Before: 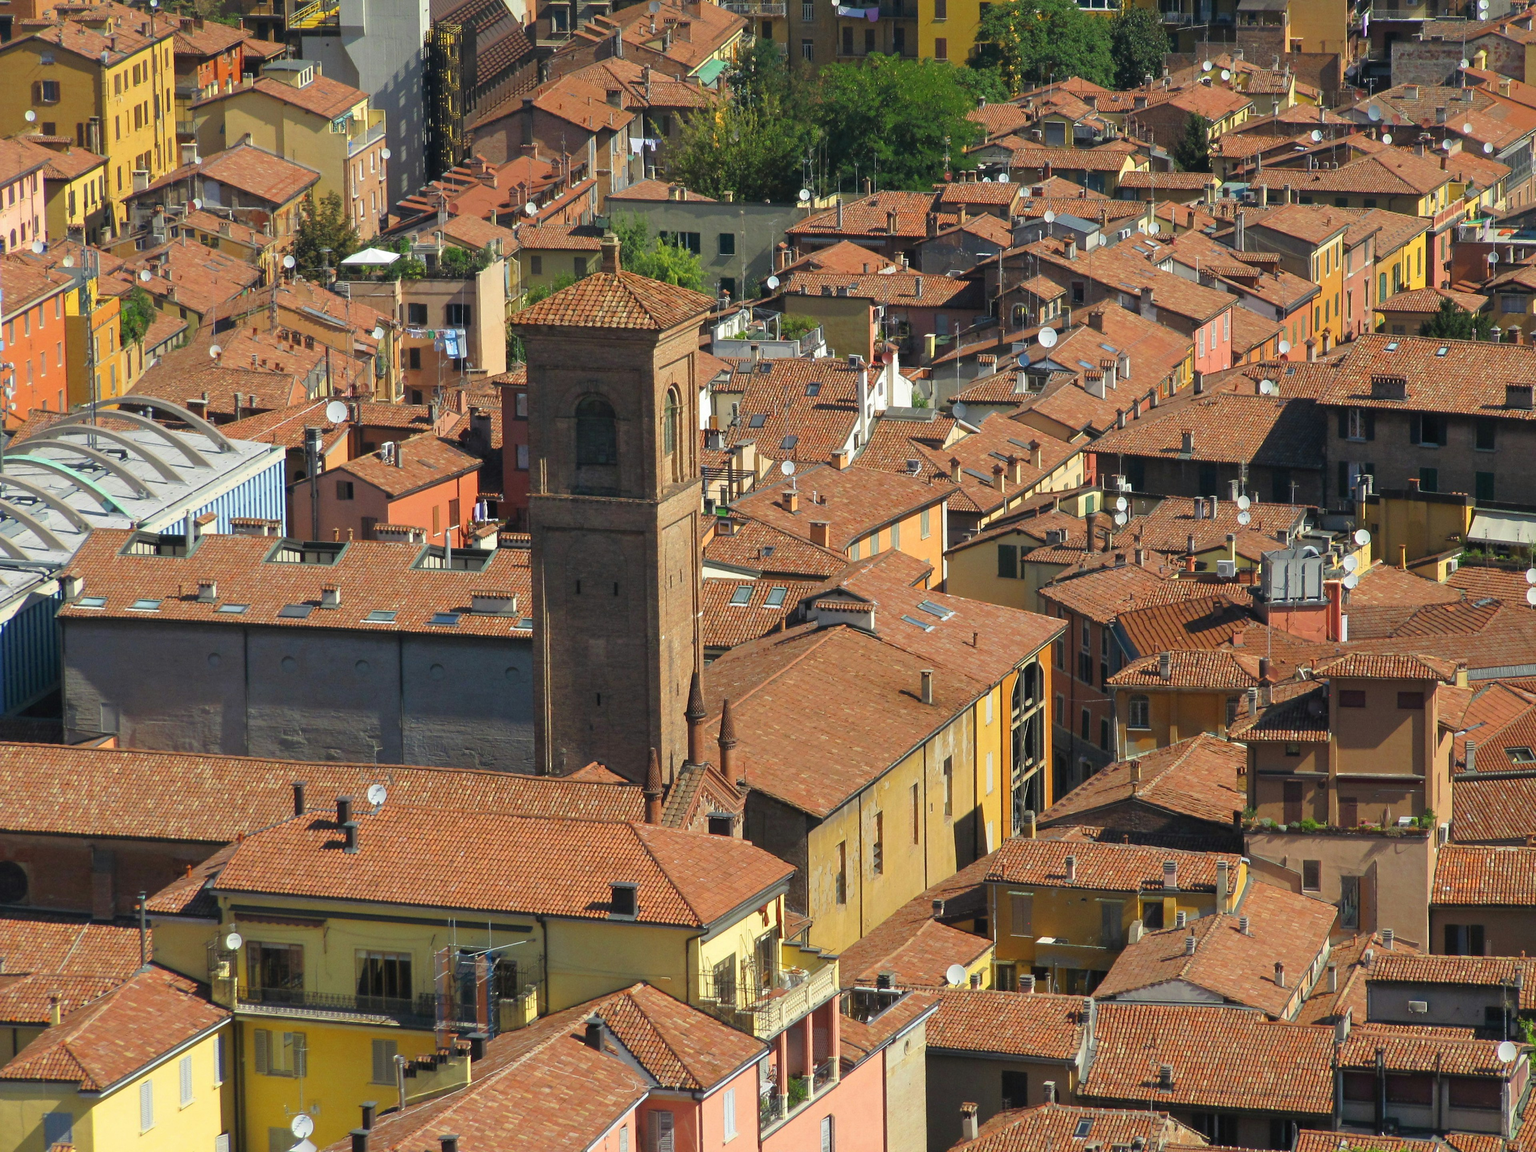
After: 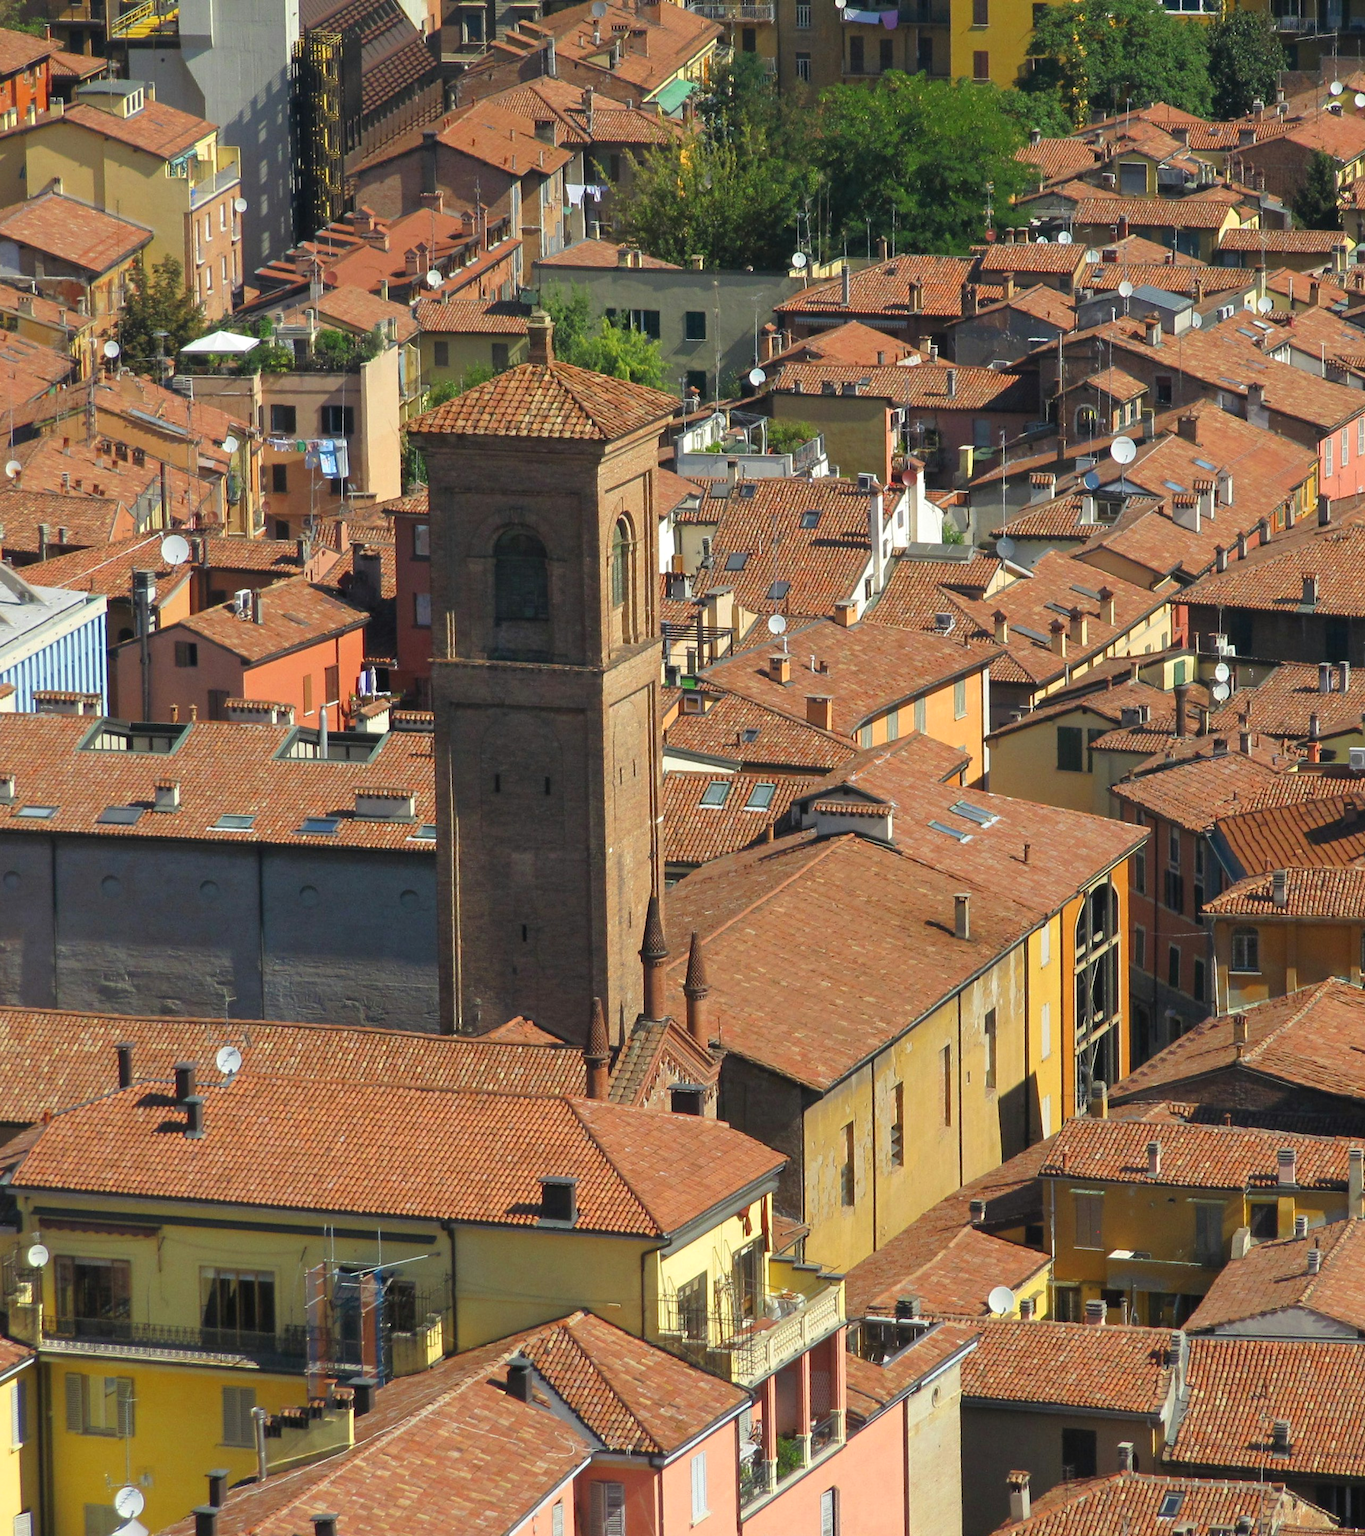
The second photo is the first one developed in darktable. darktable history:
crop and rotate: left 13.409%, right 19.924%
levels: levels [0, 0.492, 0.984]
